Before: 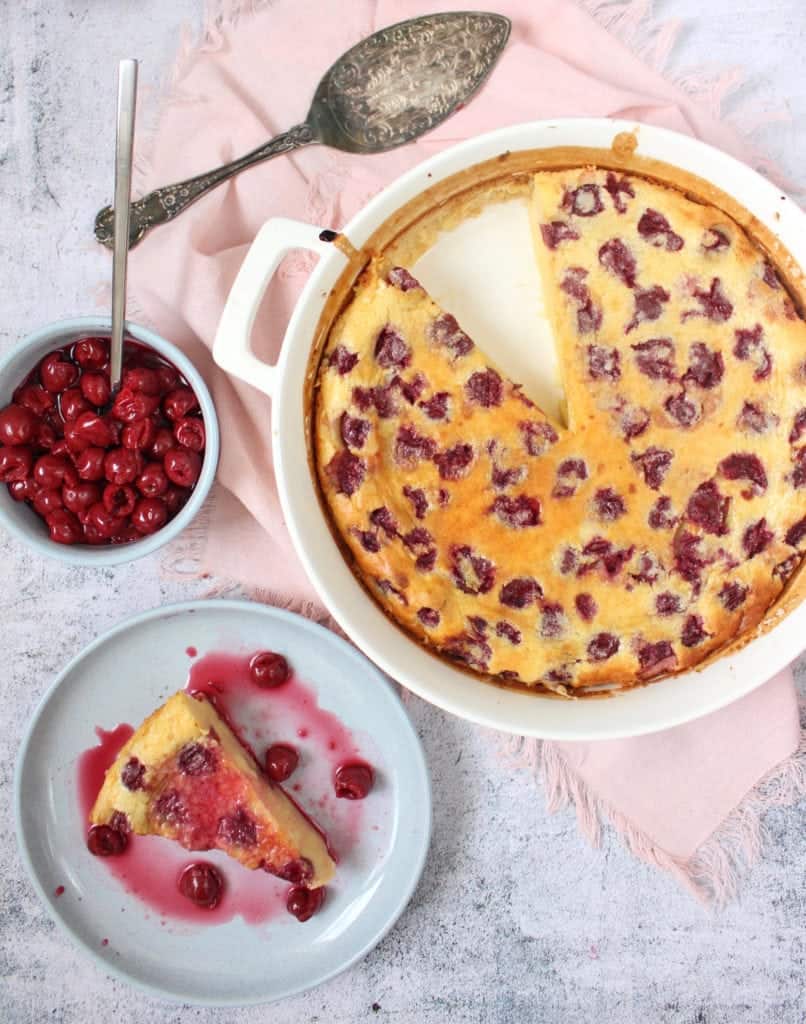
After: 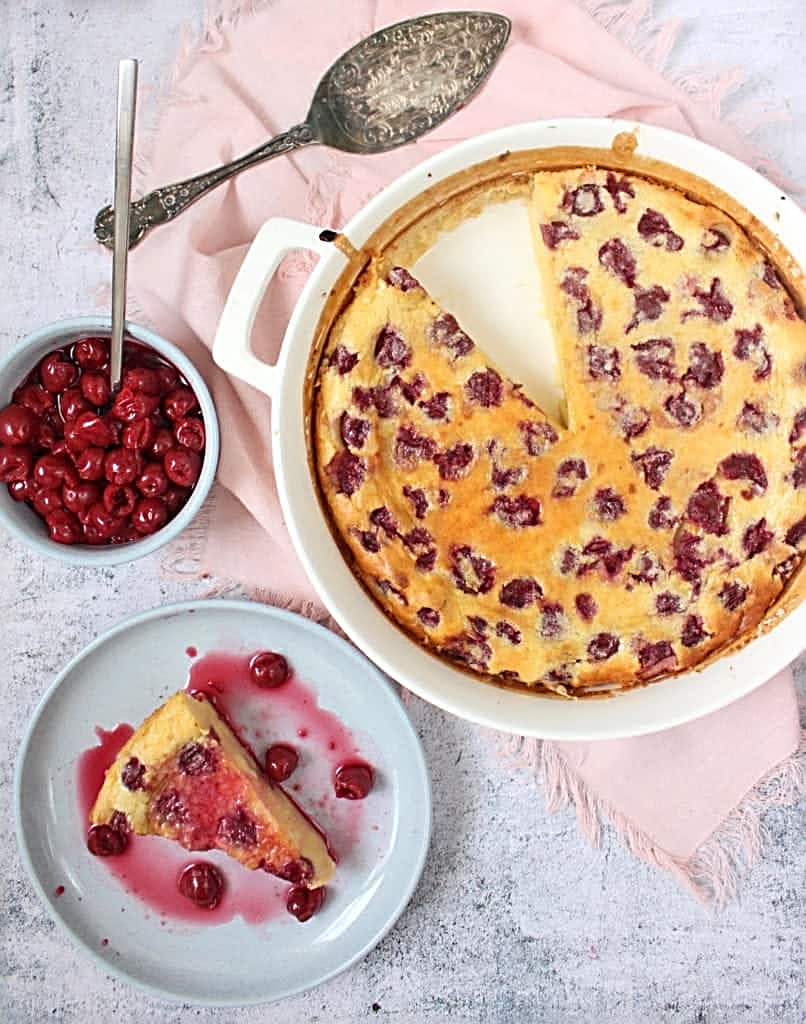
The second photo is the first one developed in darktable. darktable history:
sharpen: radius 2.804, amount 0.724
